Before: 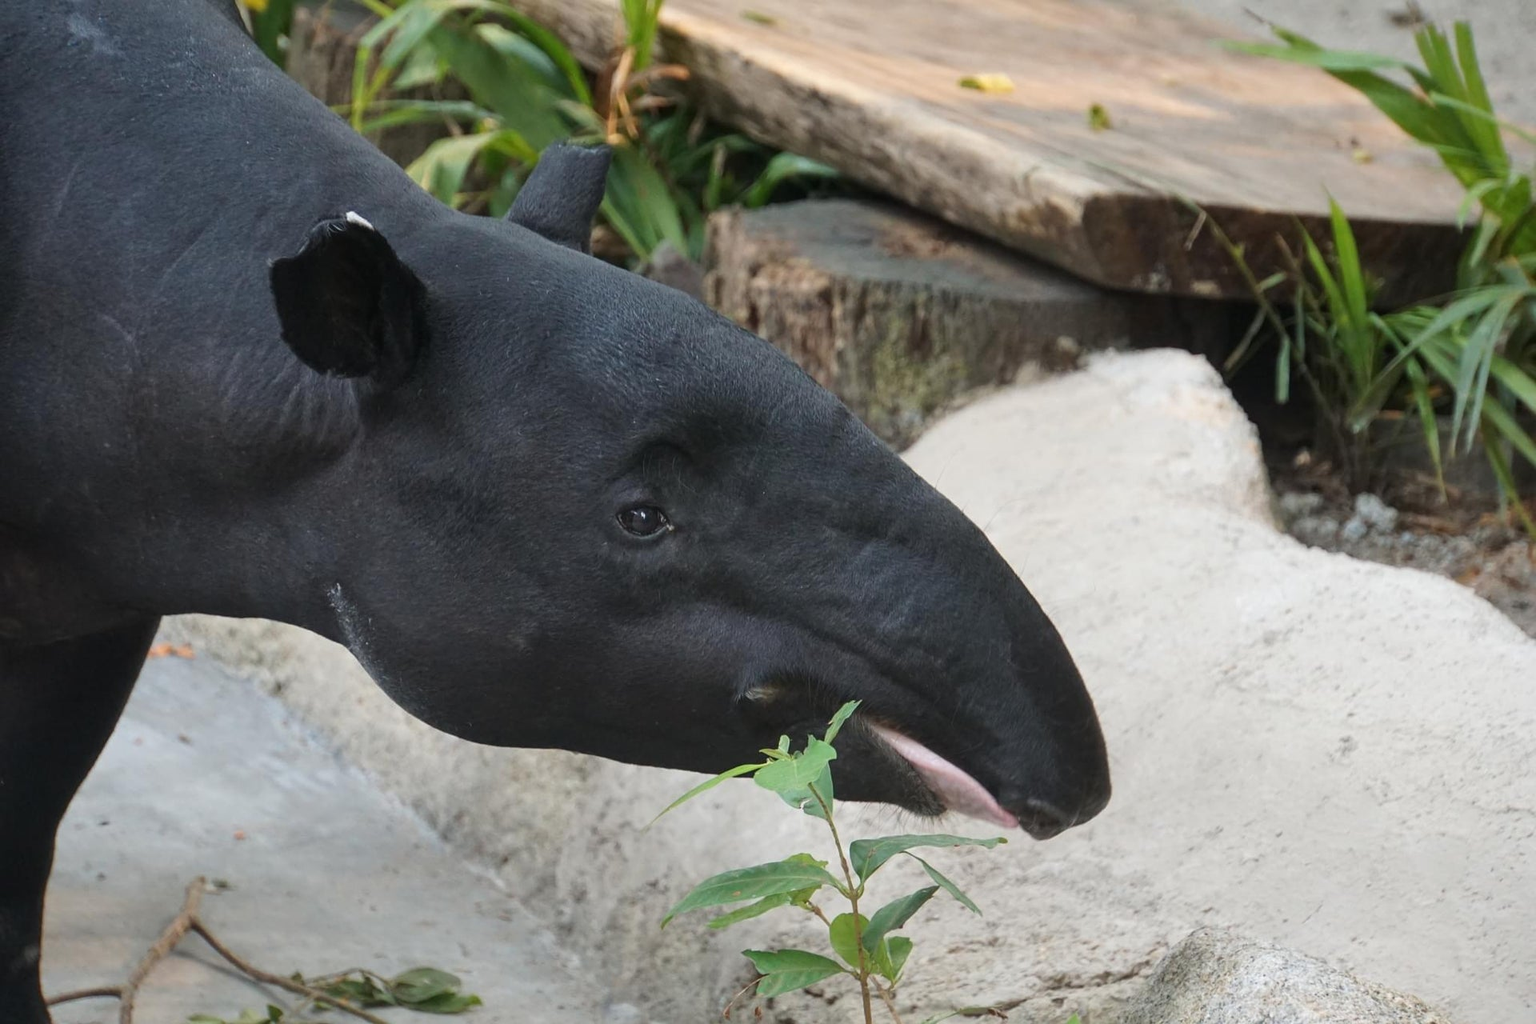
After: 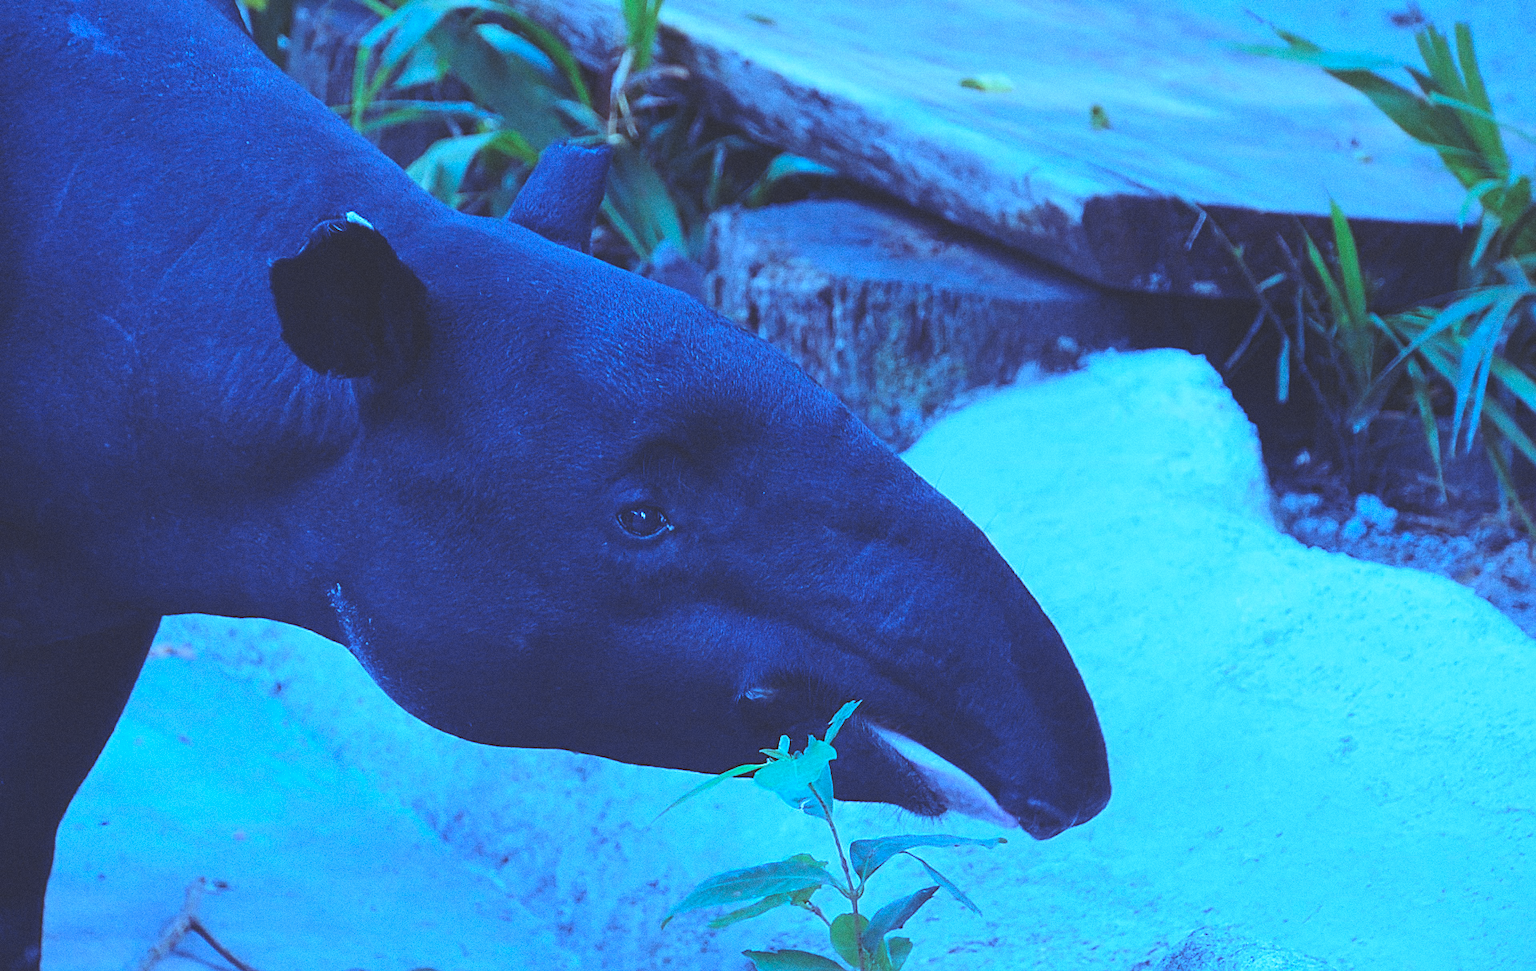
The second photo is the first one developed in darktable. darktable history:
rgb curve: curves: ch0 [(0, 0.186) (0.314, 0.284) (0.576, 0.466) (0.805, 0.691) (0.936, 0.886)]; ch1 [(0, 0.186) (0.314, 0.284) (0.581, 0.534) (0.771, 0.746) (0.936, 0.958)]; ch2 [(0, 0.216) (0.275, 0.39) (1, 1)], mode RGB, independent channels, compensate middle gray true, preserve colors none
crop and rotate: top 0%, bottom 5.097%
white balance: red 0.766, blue 1.537
sharpen: on, module defaults
contrast brightness saturation: contrast 0.2, brightness 0.16, saturation 0.22
local contrast: mode bilateral grid, contrast 100, coarseness 100, detail 91%, midtone range 0.2
filmic rgb: middle gray luminance 18.42%, black relative exposure -9 EV, white relative exposure 3.75 EV, threshold 6 EV, target black luminance 0%, hardness 4.85, latitude 67.35%, contrast 0.955, highlights saturation mix 20%, shadows ↔ highlights balance 21.36%, add noise in highlights 0, preserve chrominance luminance Y, color science v3 (2019), use custom middle-gray values true, iterations of high-quality reconstruction 0, contrast in highlights soft, enable highlight reconstruction true
grain: coarseness 0.47 ISO
